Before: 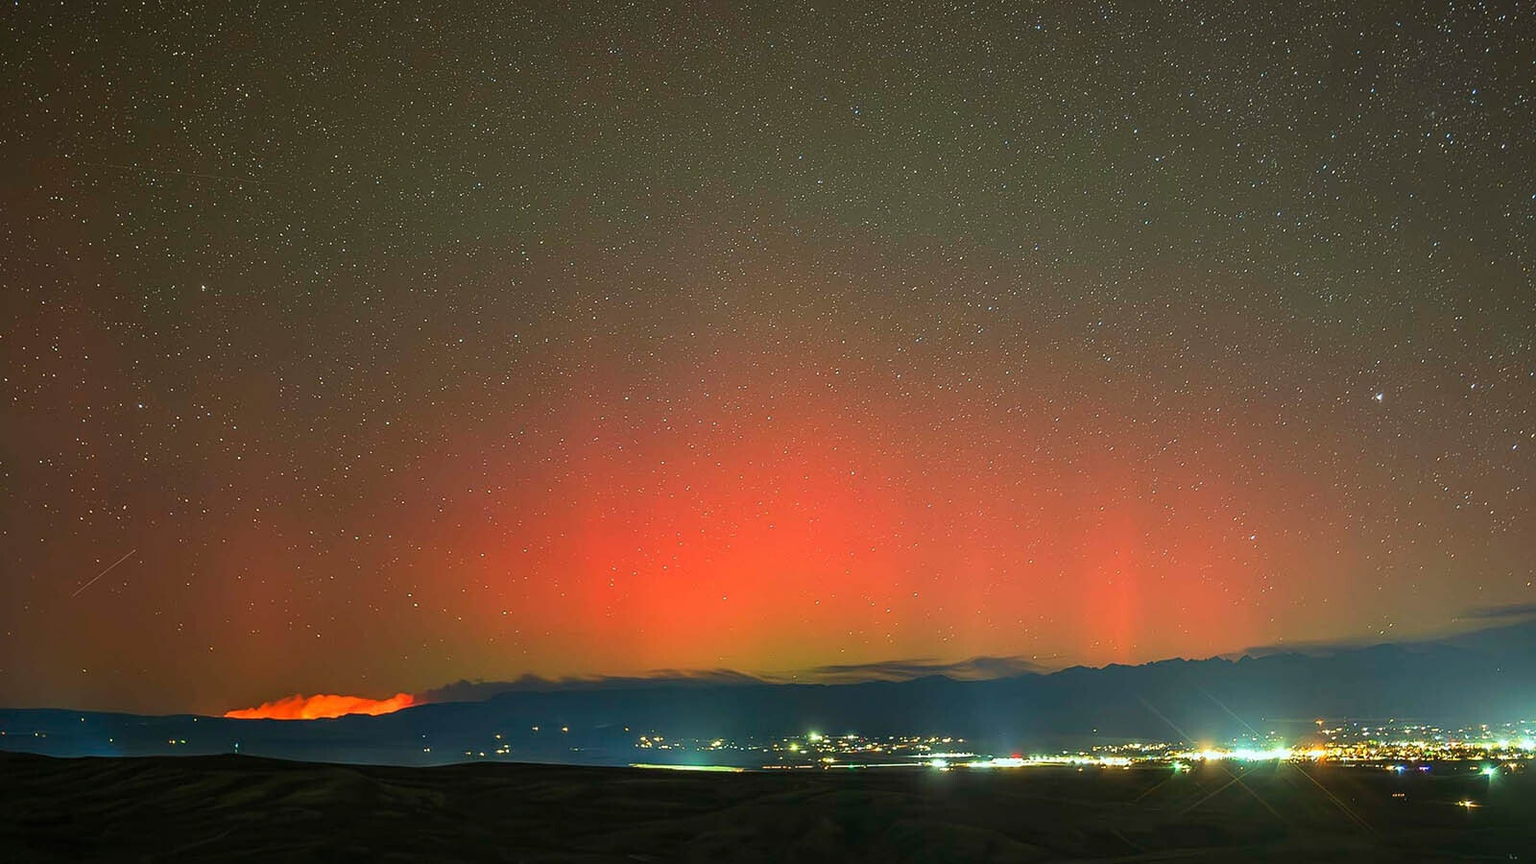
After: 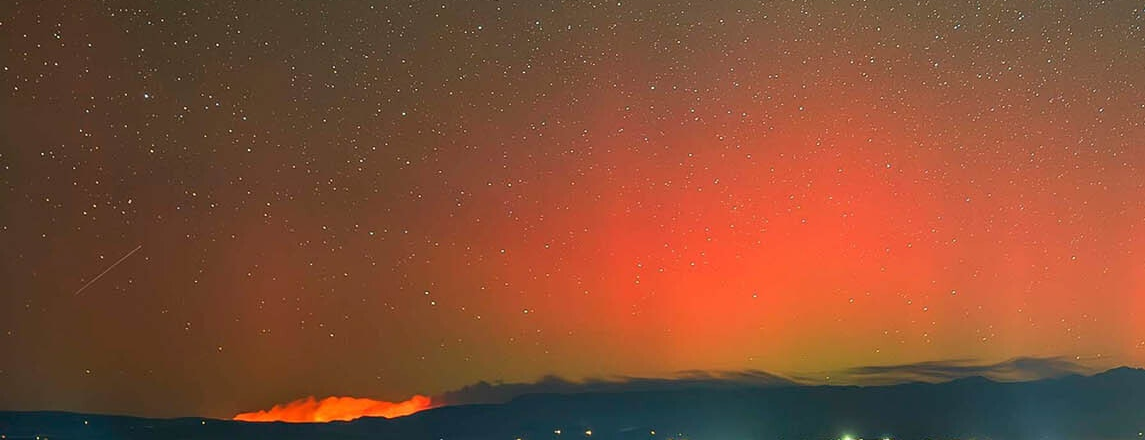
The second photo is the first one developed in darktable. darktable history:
crop: top 36.344%, right 28.406%, bottom 14.764%
